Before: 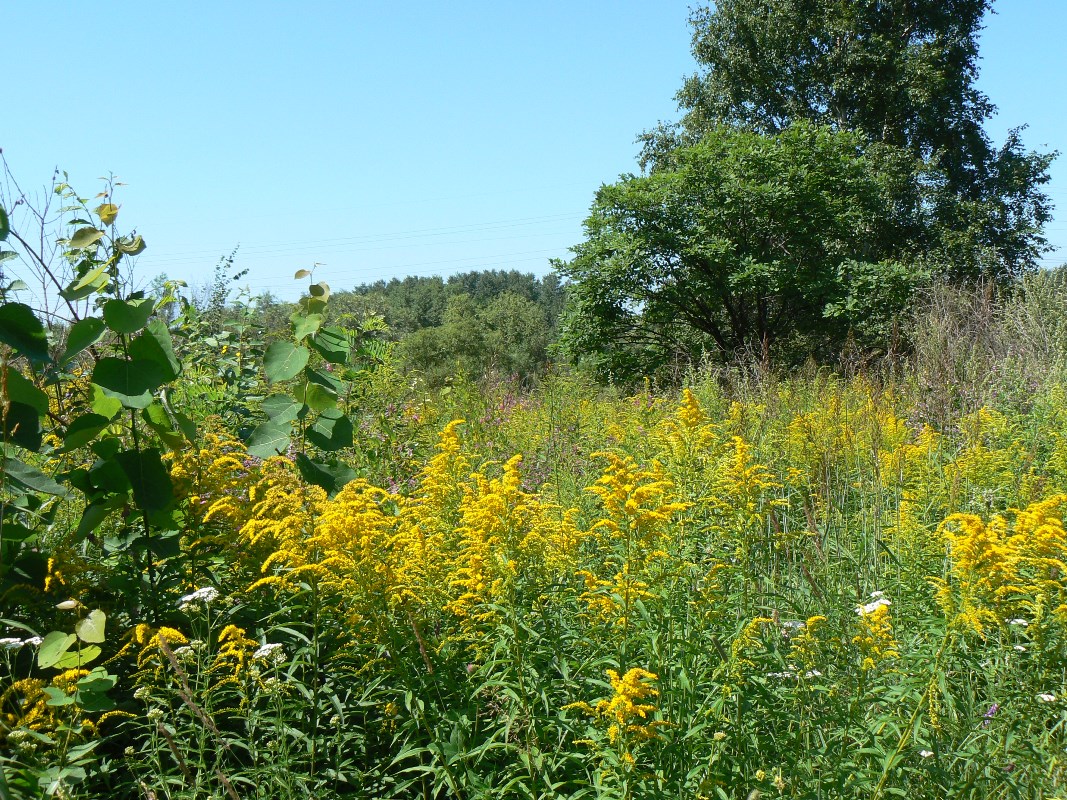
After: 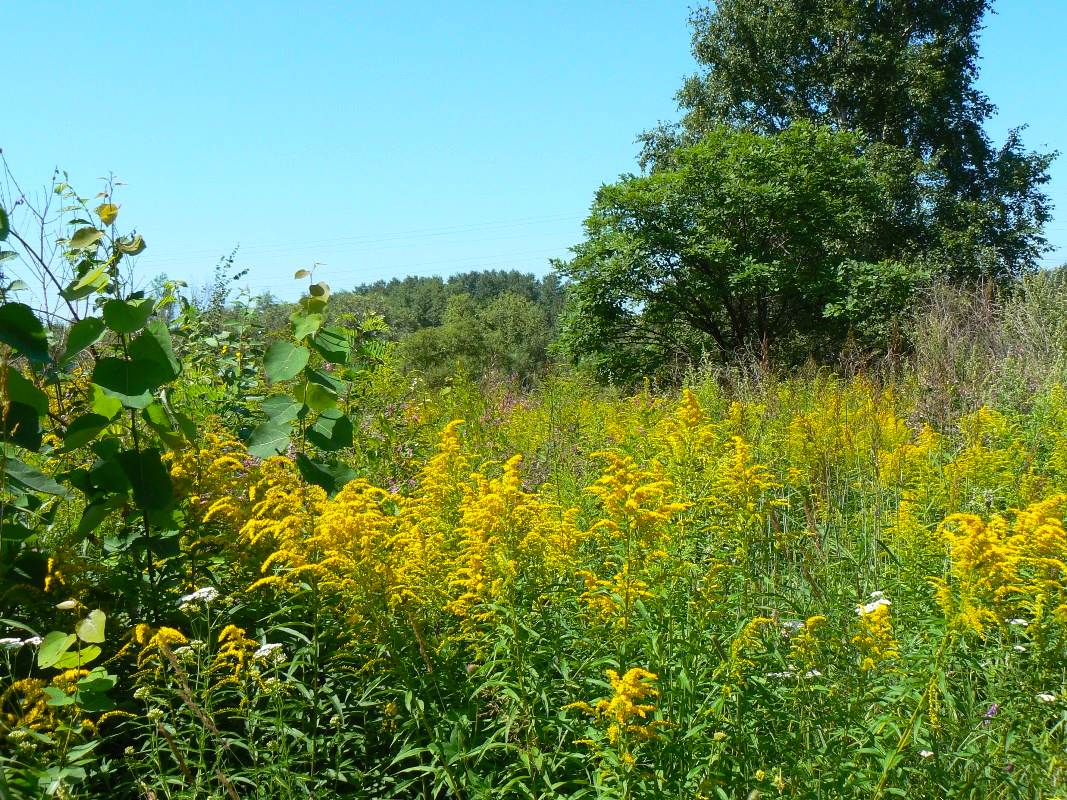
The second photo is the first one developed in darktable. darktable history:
color balance rgb: shadows lift › chroma 1.04%, shadows lift › hue 29.91°, power › hue 211.86°, linear chroma grading › global chroma 15.238%, perceptual saturation grading › global saturation -0.05%, global vibrance 20%
